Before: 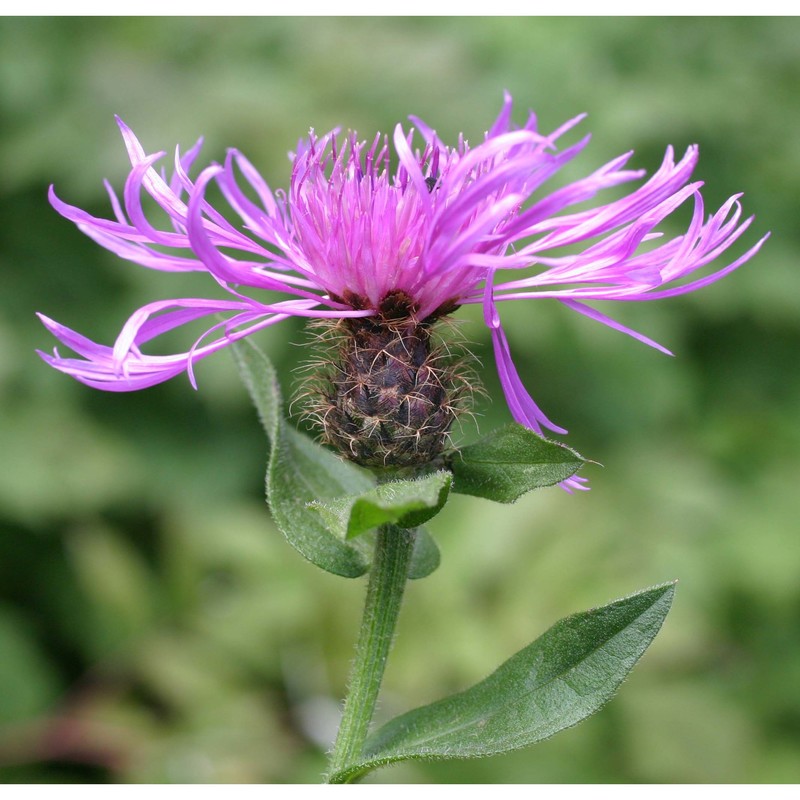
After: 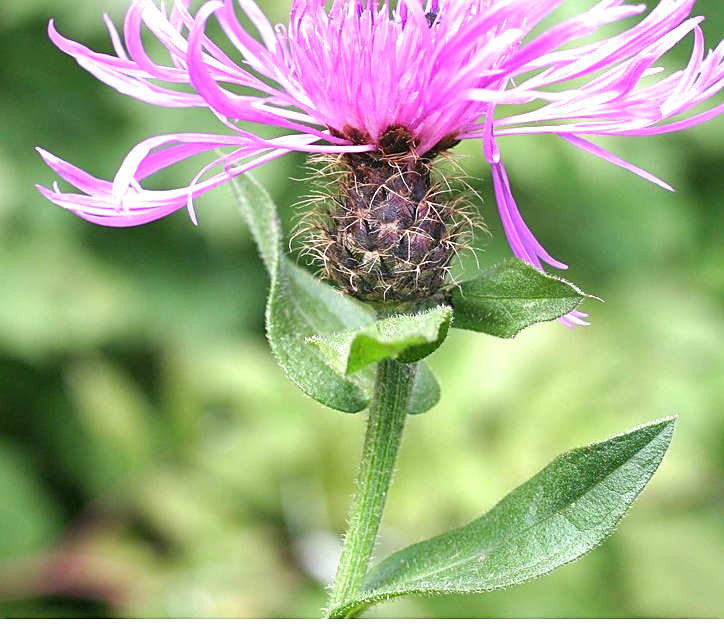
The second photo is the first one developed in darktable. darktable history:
exposure: black level correction 0, exposure 1.014 EV, compensate highlight preservation false
sharpen: on, module defaults
crop: top 20.744%, right 9.471%, bottom 0.35%
